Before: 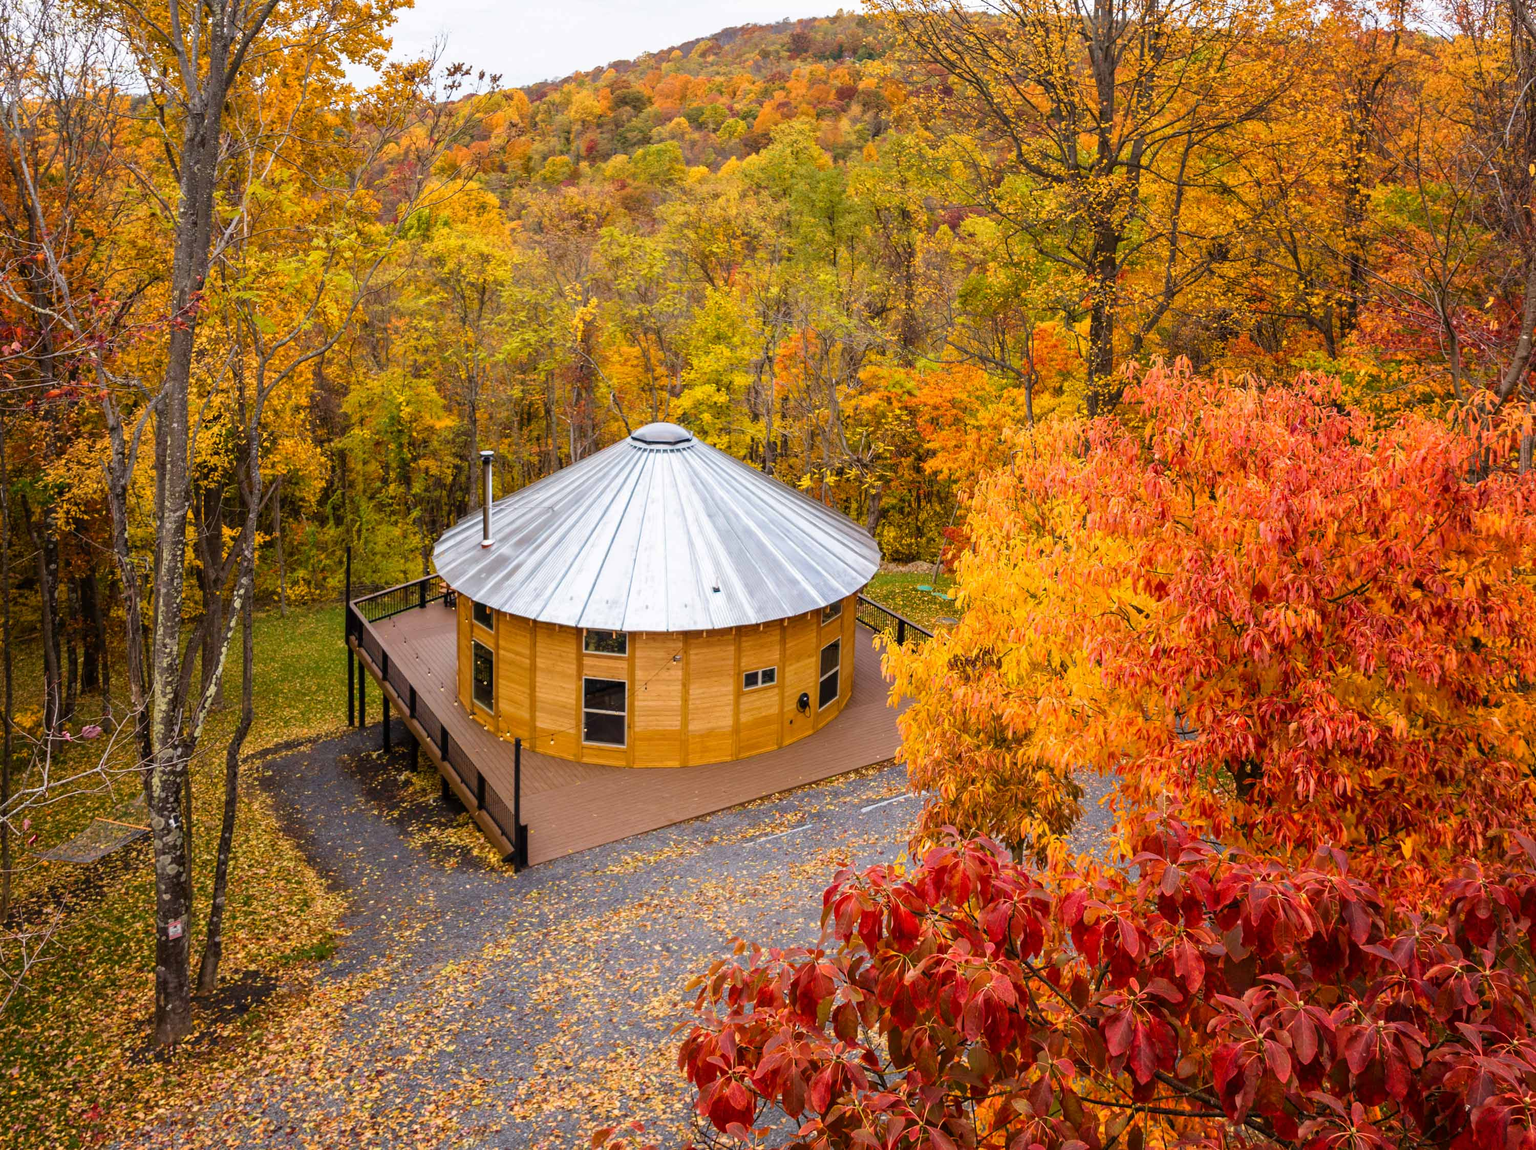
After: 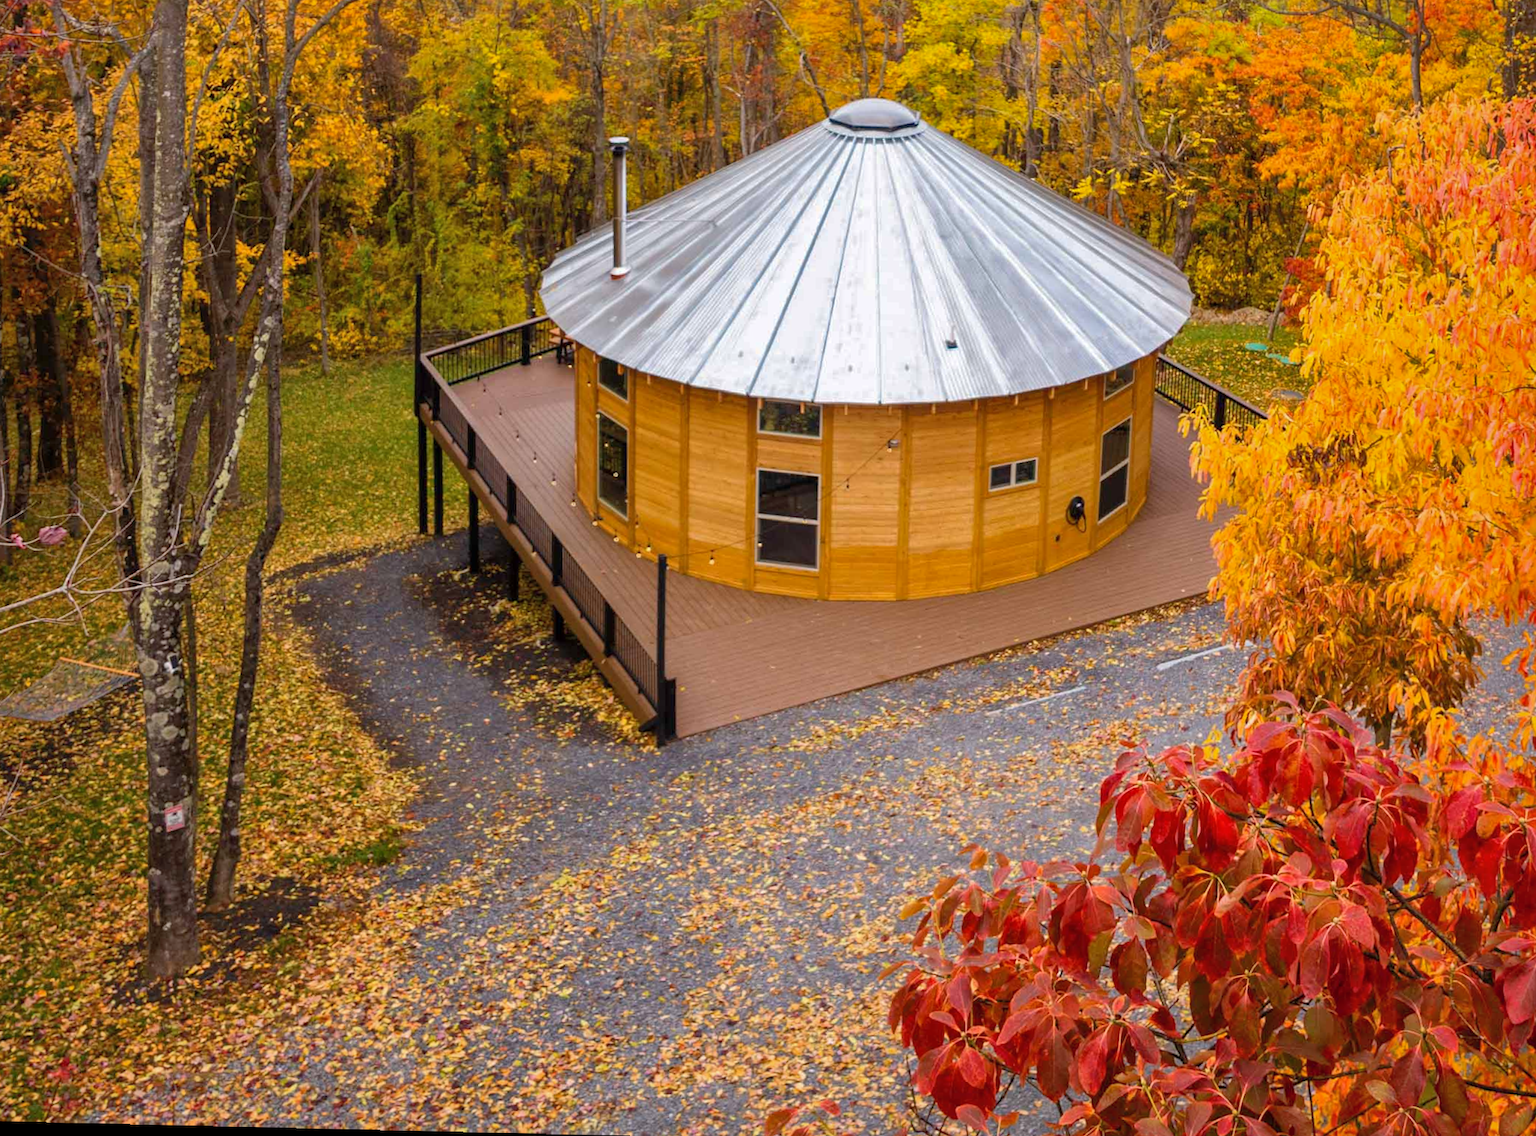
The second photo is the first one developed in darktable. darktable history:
shadows and highlights: on, module defaults
rotate and perspective: lens shift (vertical) 0.048, lens shift (horizontal) -0.024, automatic cropping off
crop and rotate: angle -0.82°, left 3.85%, top 31.828%, right 27.992%
